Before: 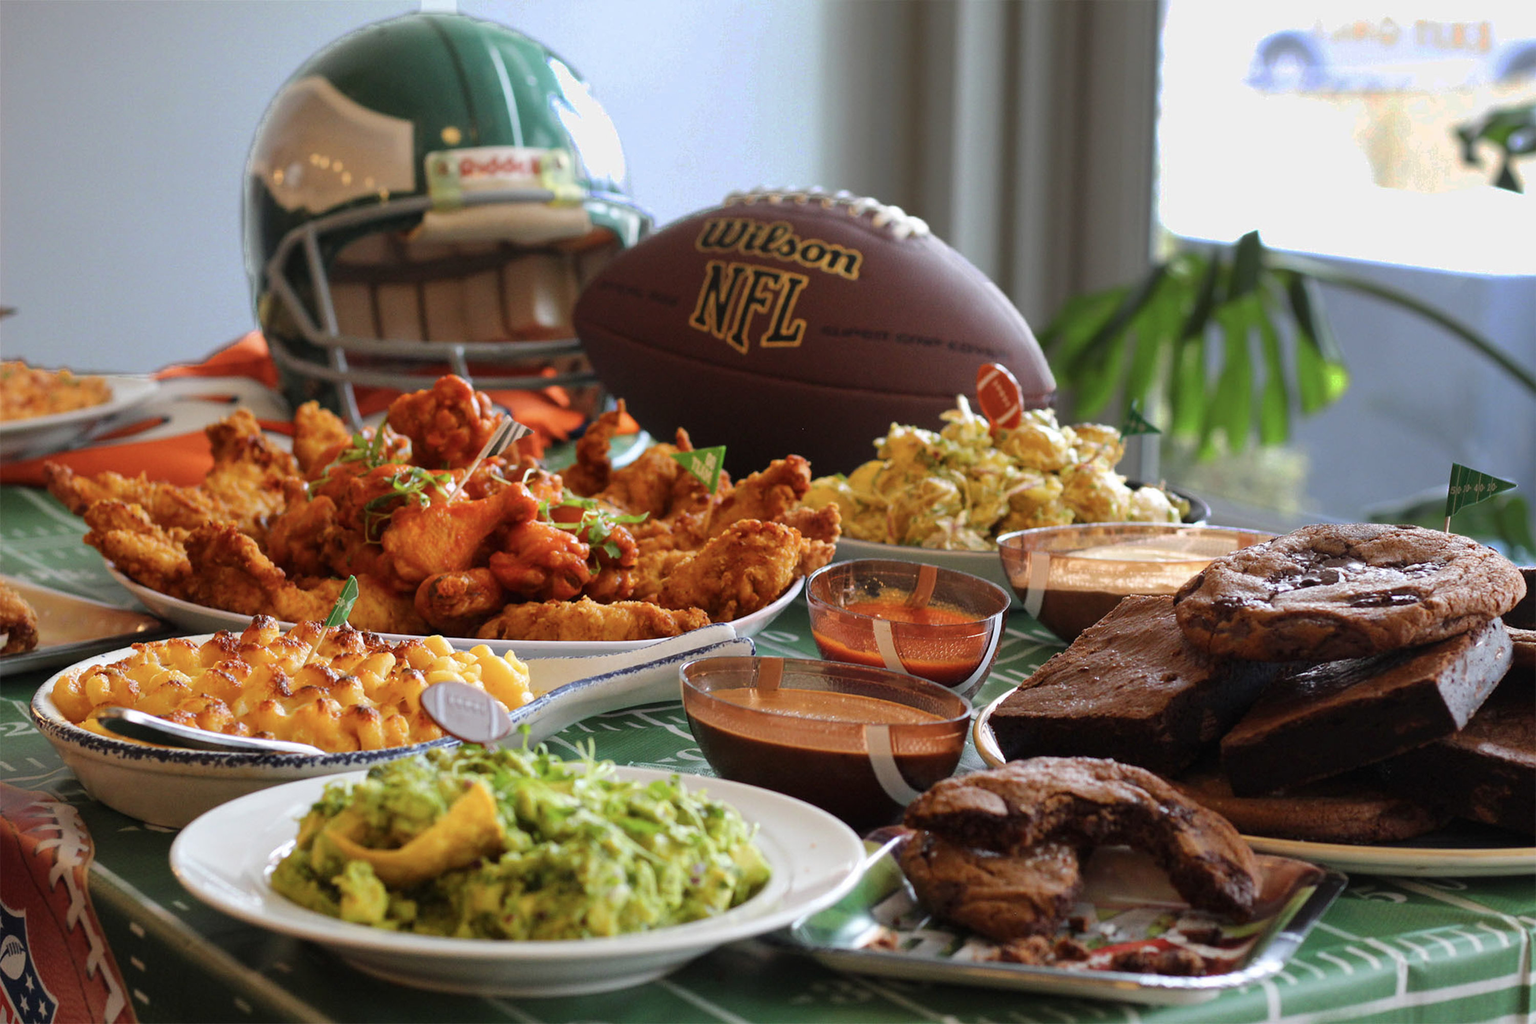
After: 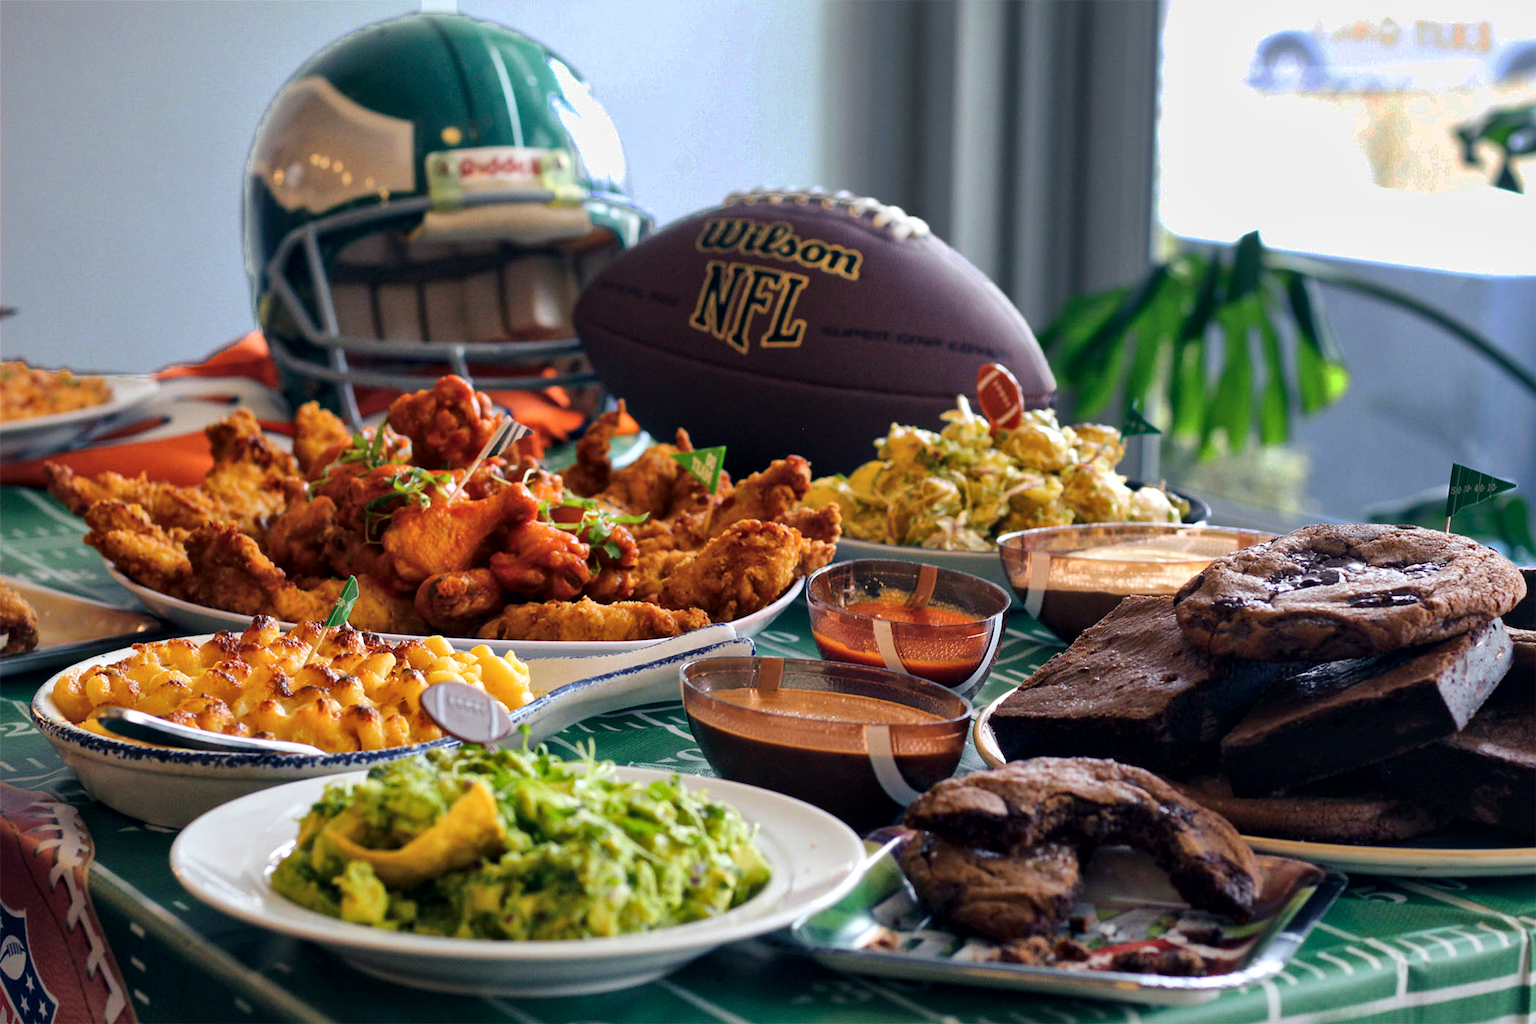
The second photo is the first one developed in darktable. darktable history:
local contrast: mode bilateral grid, contrast 20, coarseness 51, detail 141%, midtone range 0.2
color balance rgb: shadows lift › luminance -40.976%, shadows lift › chroma 14.349%, shadows lift › hue 257.4°, perceptual saturation grading › global saturation -0.031%
